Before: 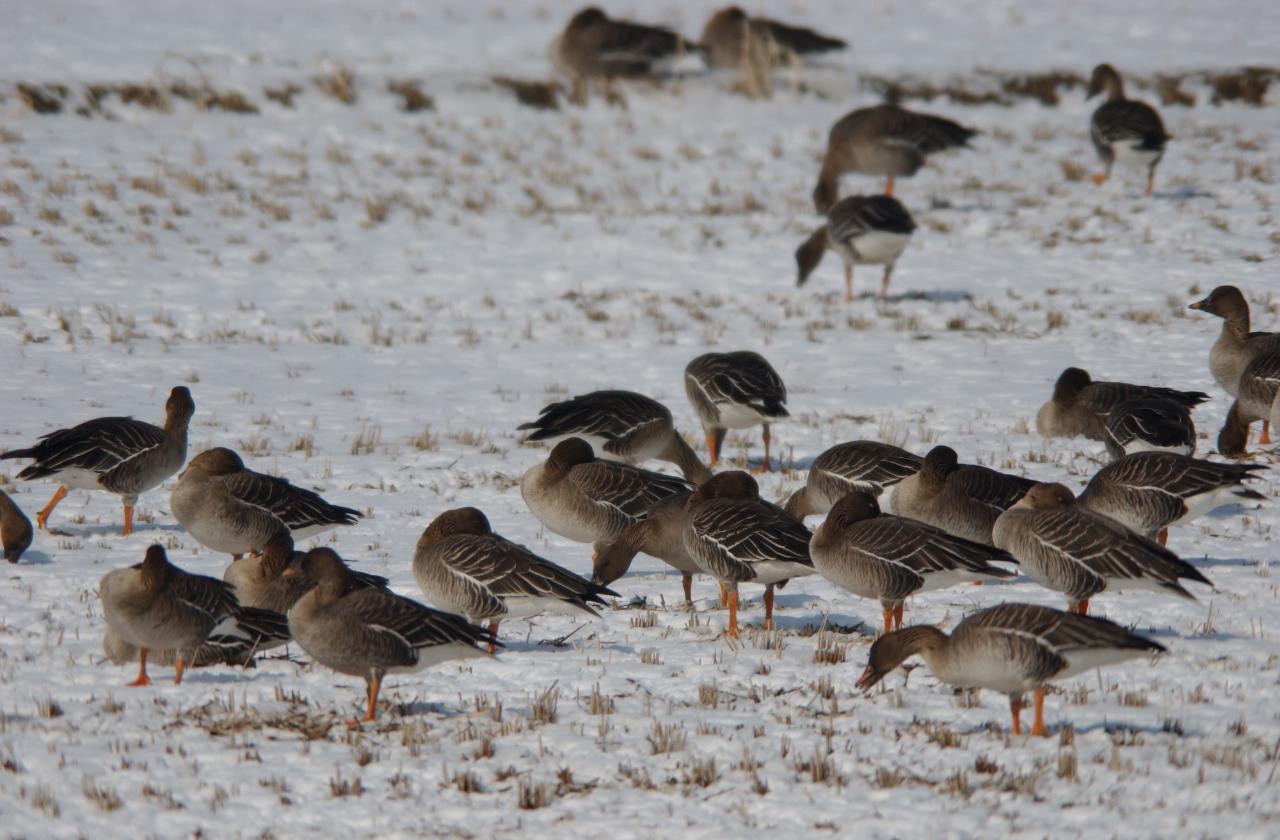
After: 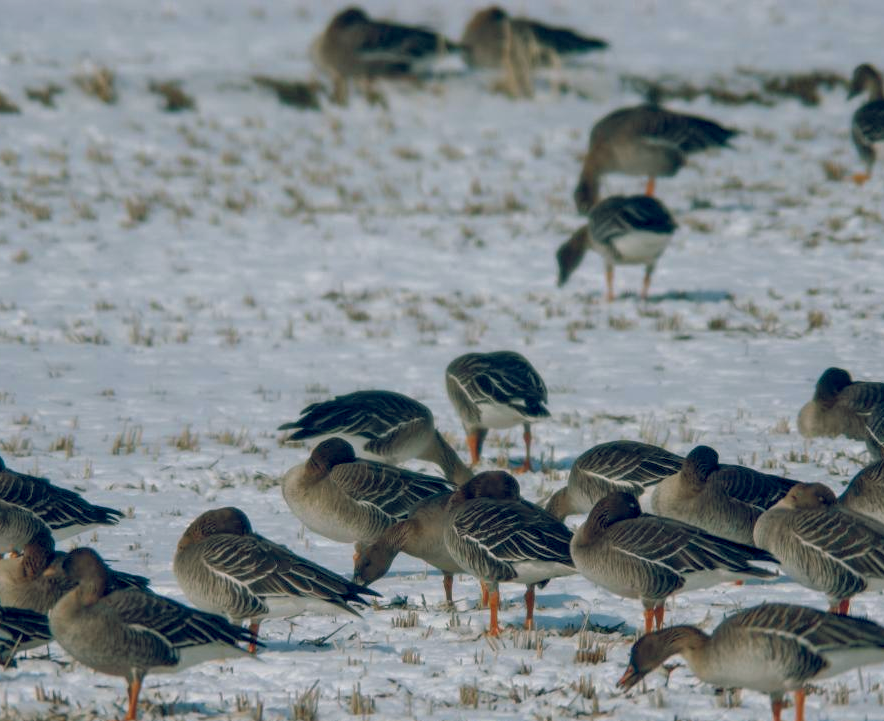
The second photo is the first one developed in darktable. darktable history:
local contrast: on, module defaults
crop: left 18.696%, right 12.178%, bottom 14.06%
color balance rgb: shadows lift › chroma 11.596%, shadows lift › hue 132.15°, global offset › luminance -0.276%, global offset › chroma 0.306%, global offset › hue 262.63°, linear chroma grading › global chroma 9.31%, perceptual saturation grading › global saturation 0.088%, perceptual brilliance grading › global brilliance 10.355%, global vibrance 20%
tone equalizer: -8 EV 0.234 EV, -7 EV 0.383 EV, -6 EV 0.433 EV, -5 EV 0.226 EV, -3 EV -0.271 EV, -2 EV -0.399 EV, -1 EV -0.393 EV, +0 EV -0.27 EV, edges refinement/feathering 500, mask exposure compensation -1.57 EV, preserve details no
